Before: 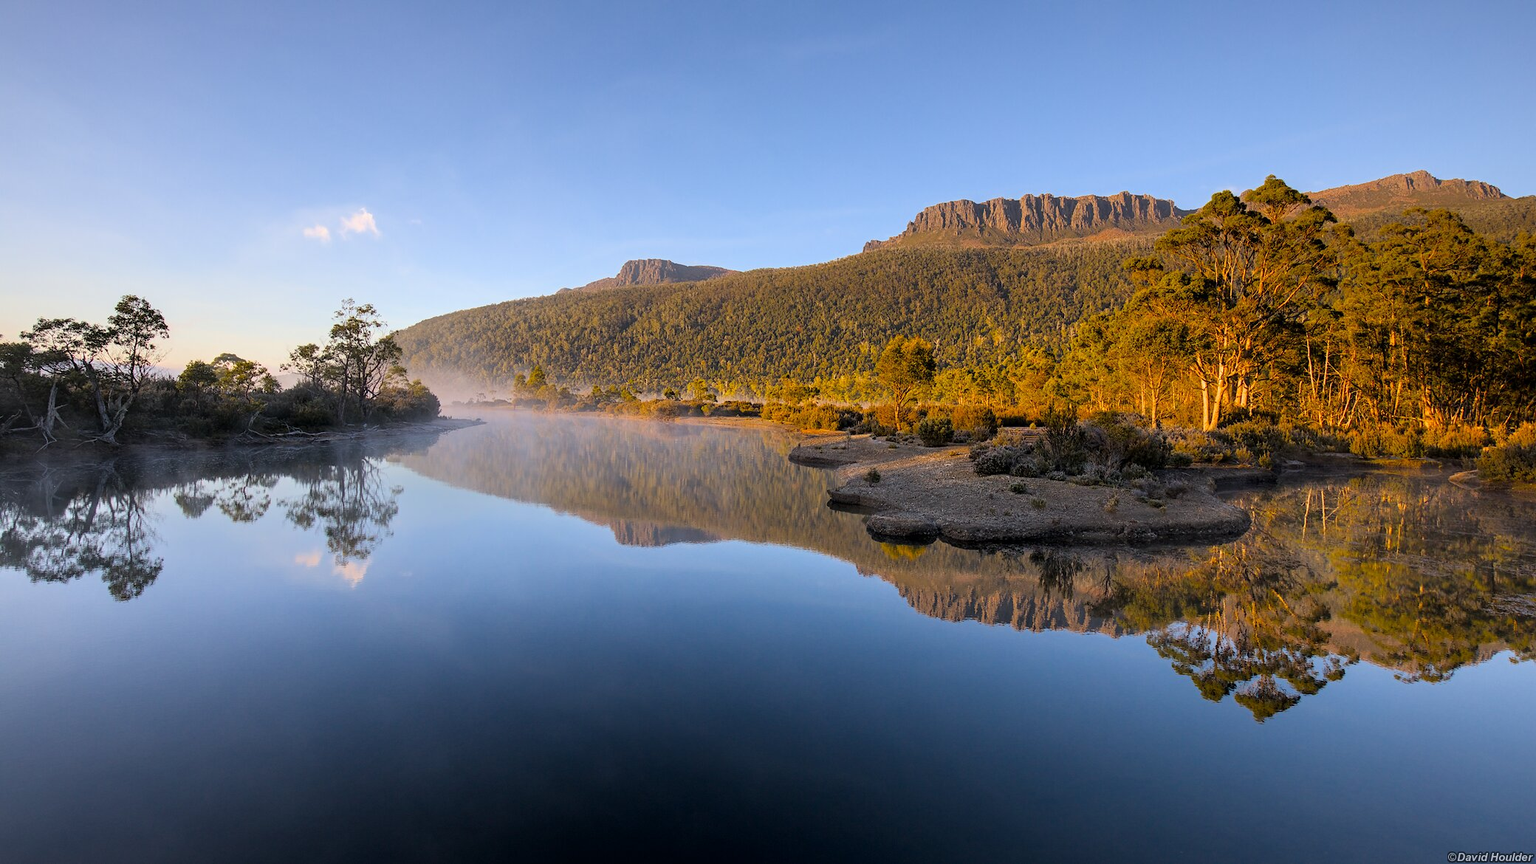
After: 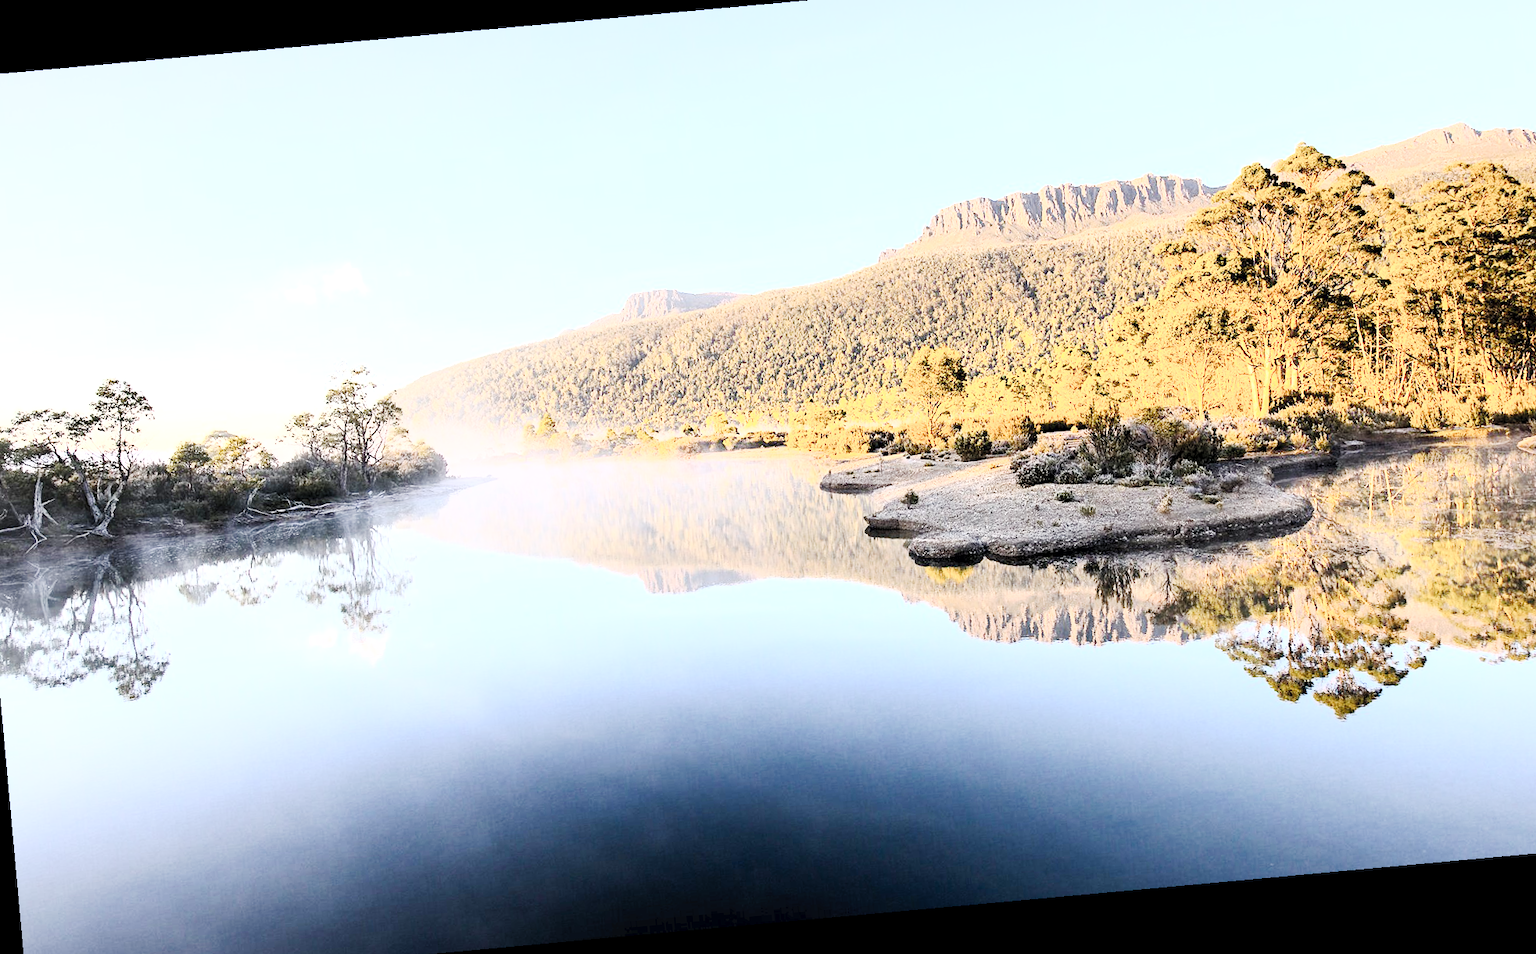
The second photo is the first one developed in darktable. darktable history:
crop: left 3.305%, top 6.436%, right 6.389%, bottom 3.258%
exposure: black level correction 0.001, exposure 1.116 EV, compensate highlight preservation false
tone curve: curves: ch0 [(0, 0) (0.003, 0.002) (0.011, 0.009) (0.025, 0.019) (0.044, 0.031) (0.069, 0.04) (0.1, 0.059) (0.136, 0.092) (0.177, 0.134) (0.224, 0.192) (0.277, 0.262) (0.335, 0.348) (0.399, 0.446) (0.468, 0.554) (0.543, 0.646) (0.623, 0.731) (0.709, 0.807) (0.801, 0.867) (0.898, 0.931) (1, 1)], preserve colors none
contrast brightness saturation: contrast 0.43, brightness 0.56, saturation -0.19
rotate and perspective: rotation -5.2°, automatic cropping off
